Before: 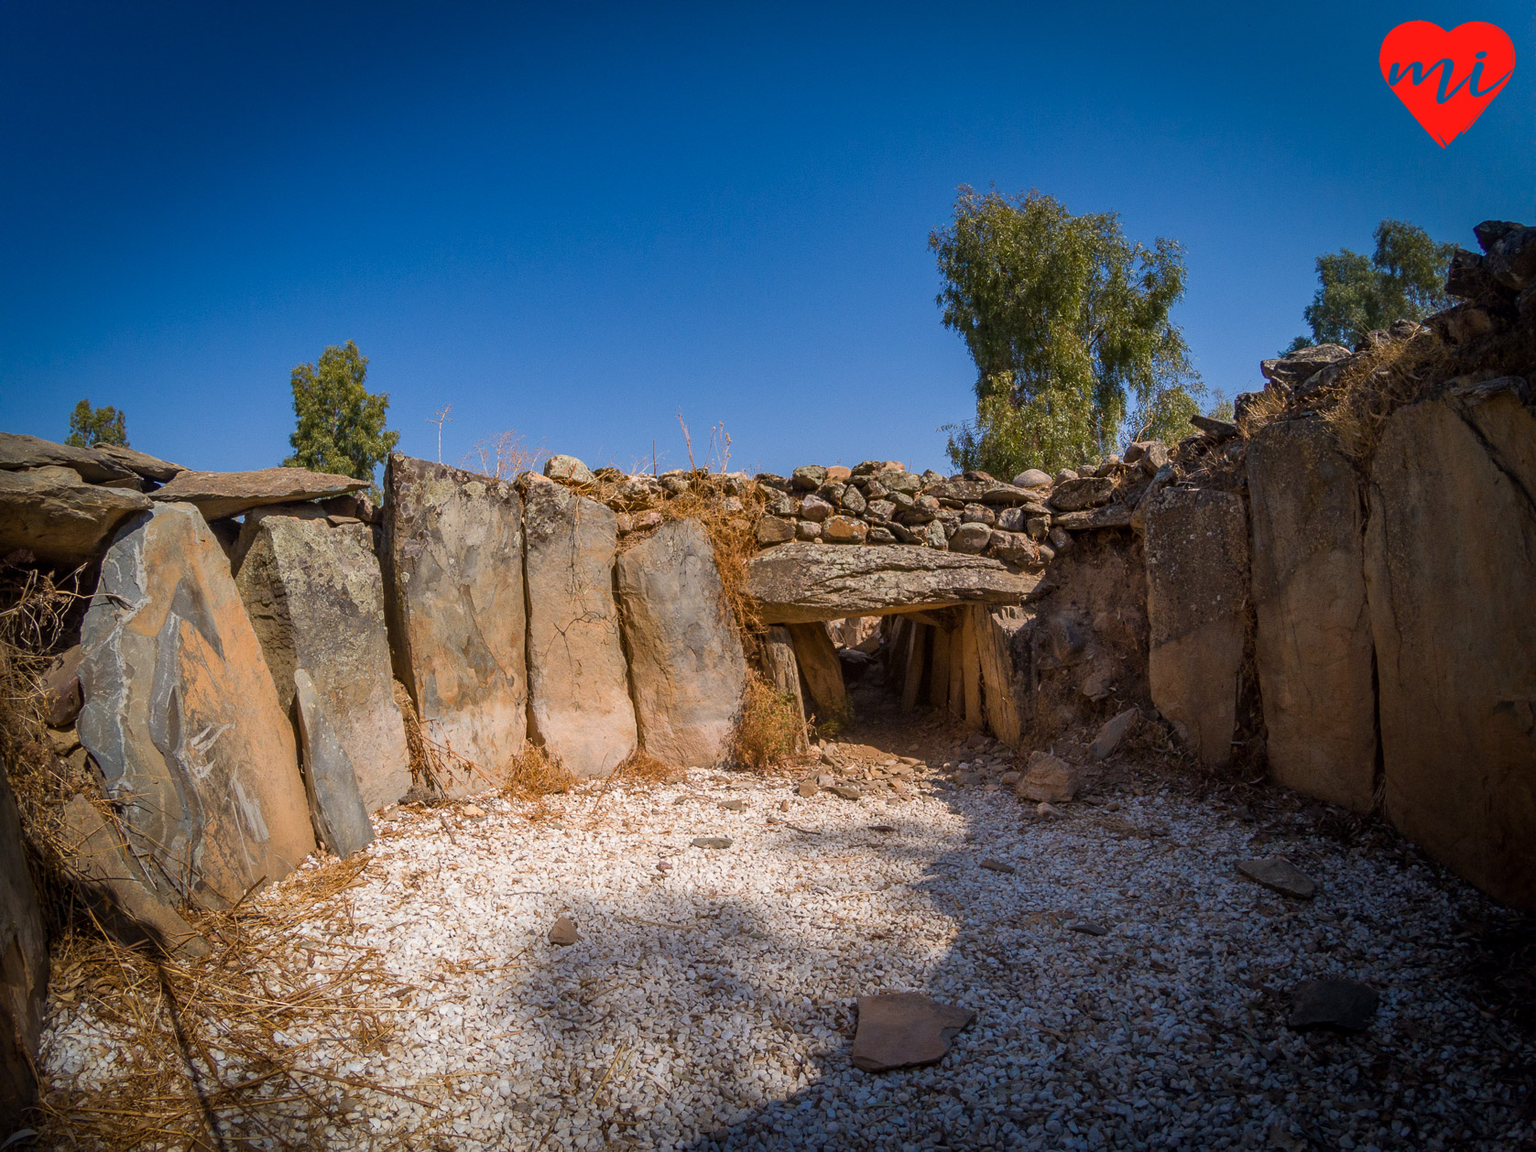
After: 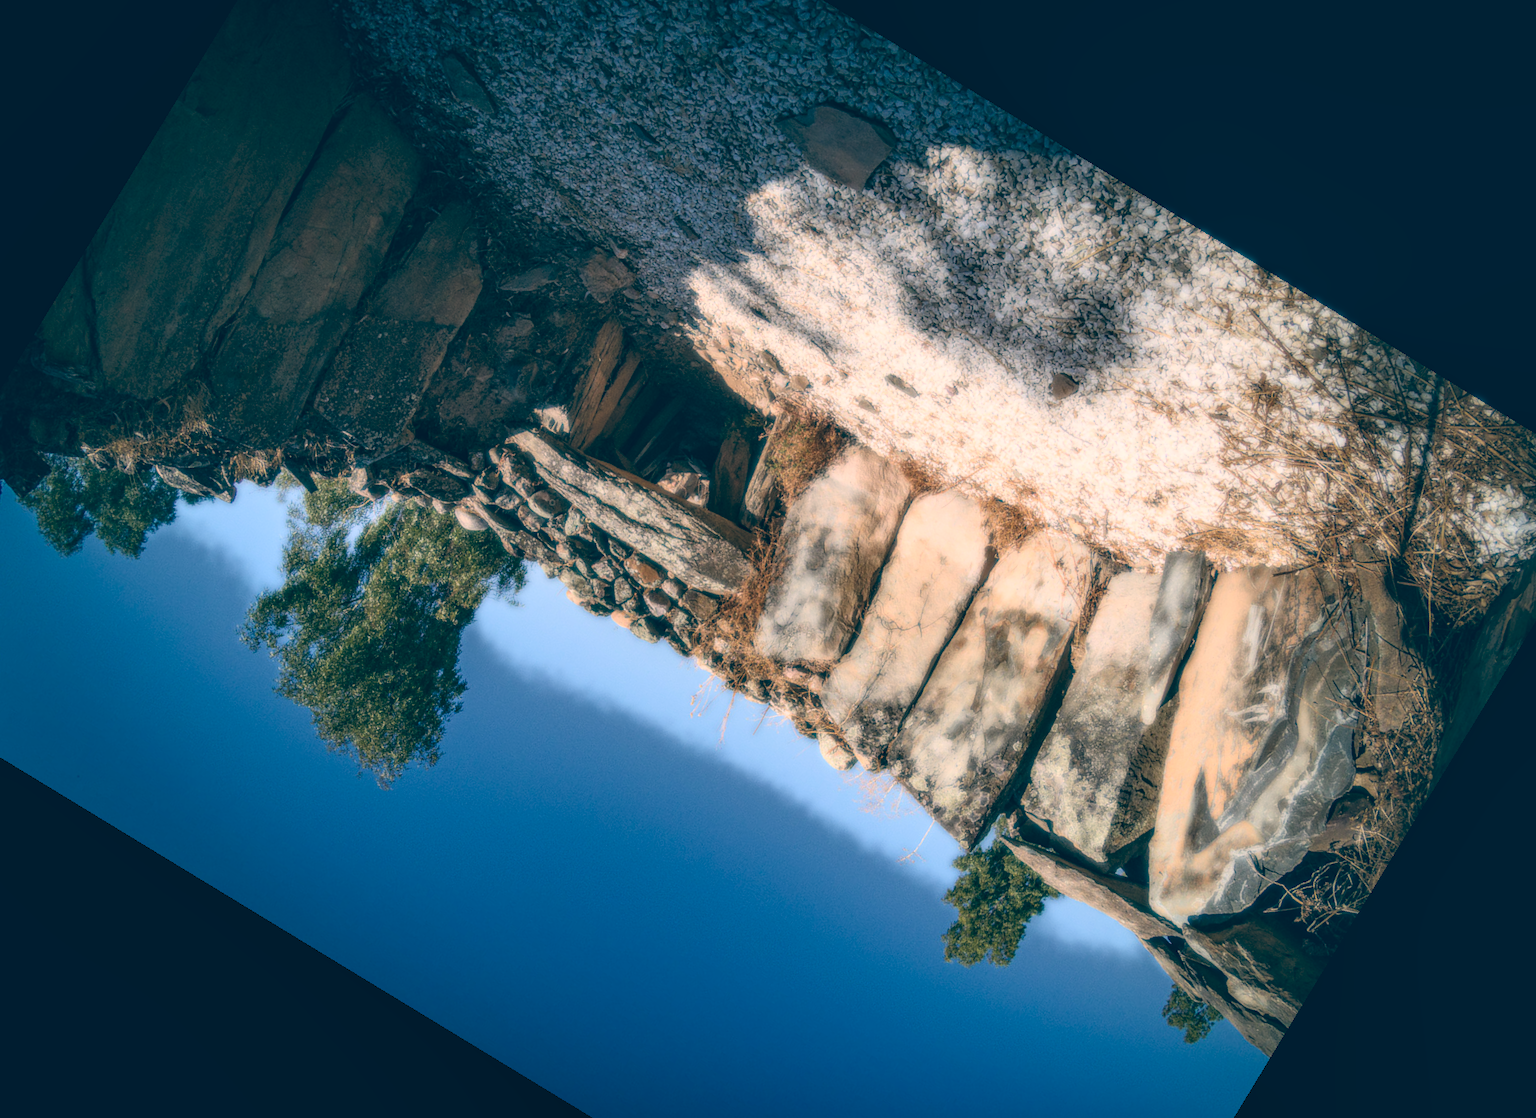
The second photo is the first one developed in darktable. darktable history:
exposure: exposure -0.492 EV, compensate highlight preservation false
local contrast: highlights 0%, shadows 0%, detail 133%
crop and rotate: angle 148.68°, left 9.111%, top 15.603%, right 4.588%, bottom 17.041%
color balance: lift [1.006, 0.985, 1.002, 1.015], gamma [1, 0.953, 1.008, 1.047], gain [1.076, 1.13, 1.004, 0.87]
bloom: size 0%, threshold 54.82%, strength 8.31%
